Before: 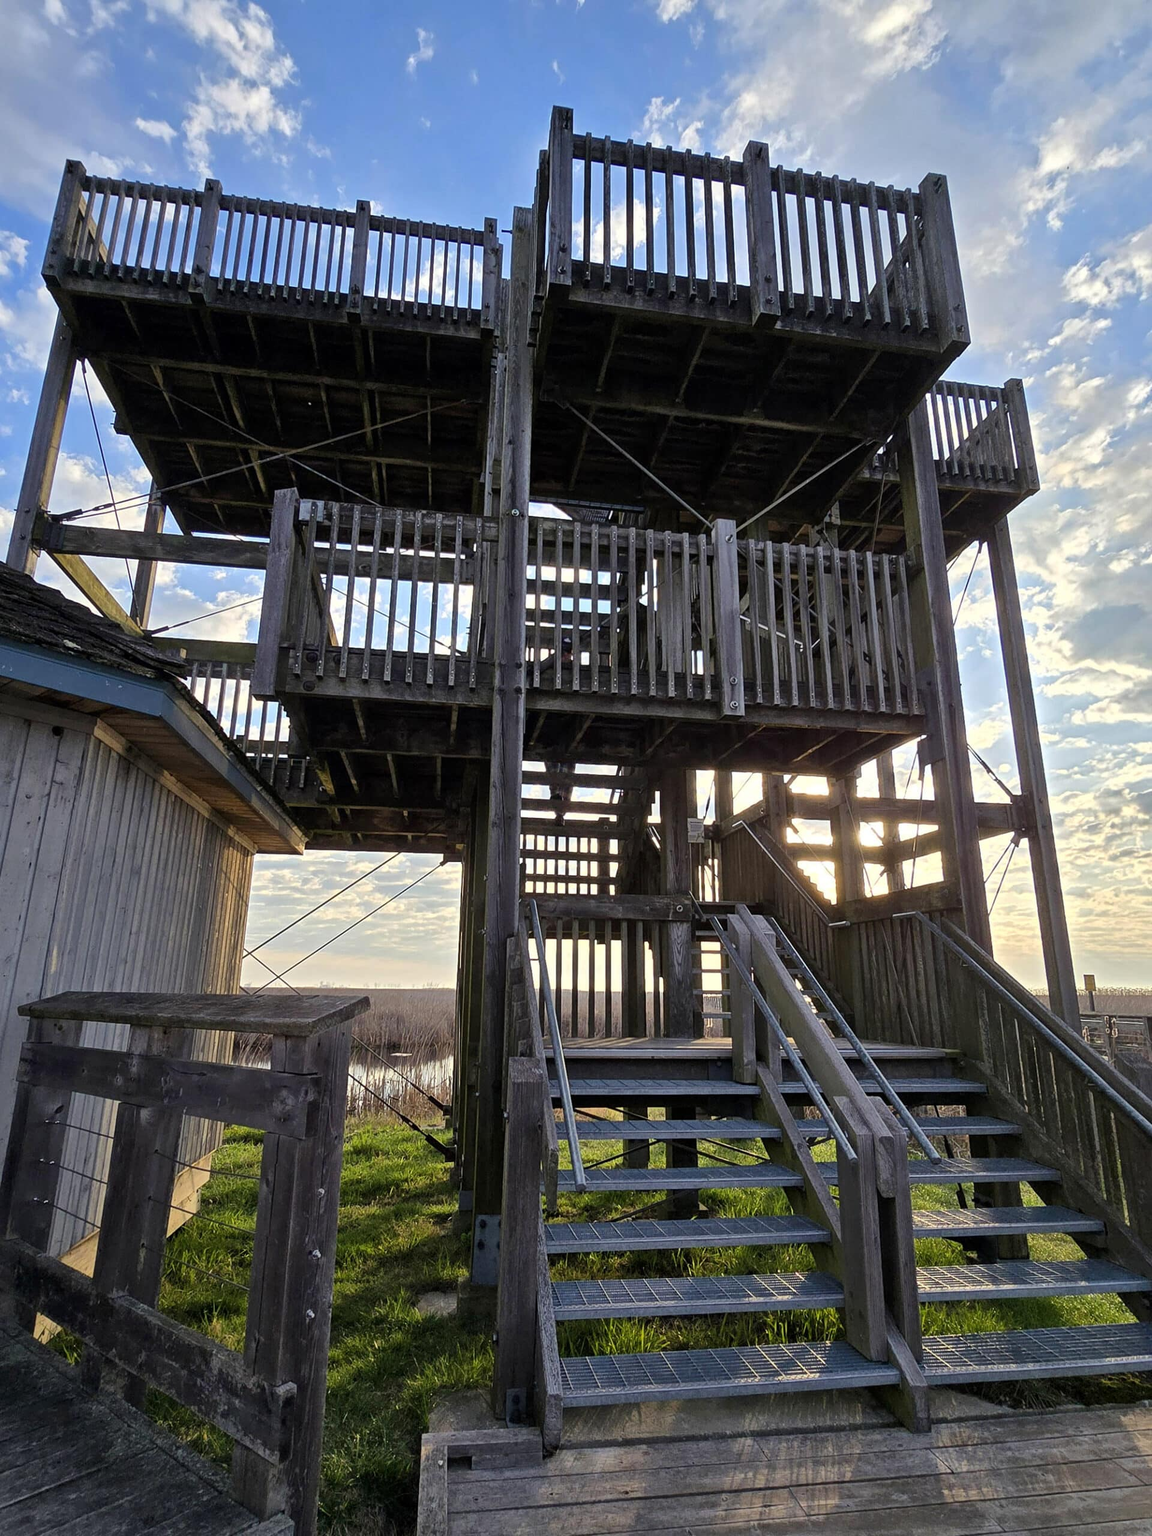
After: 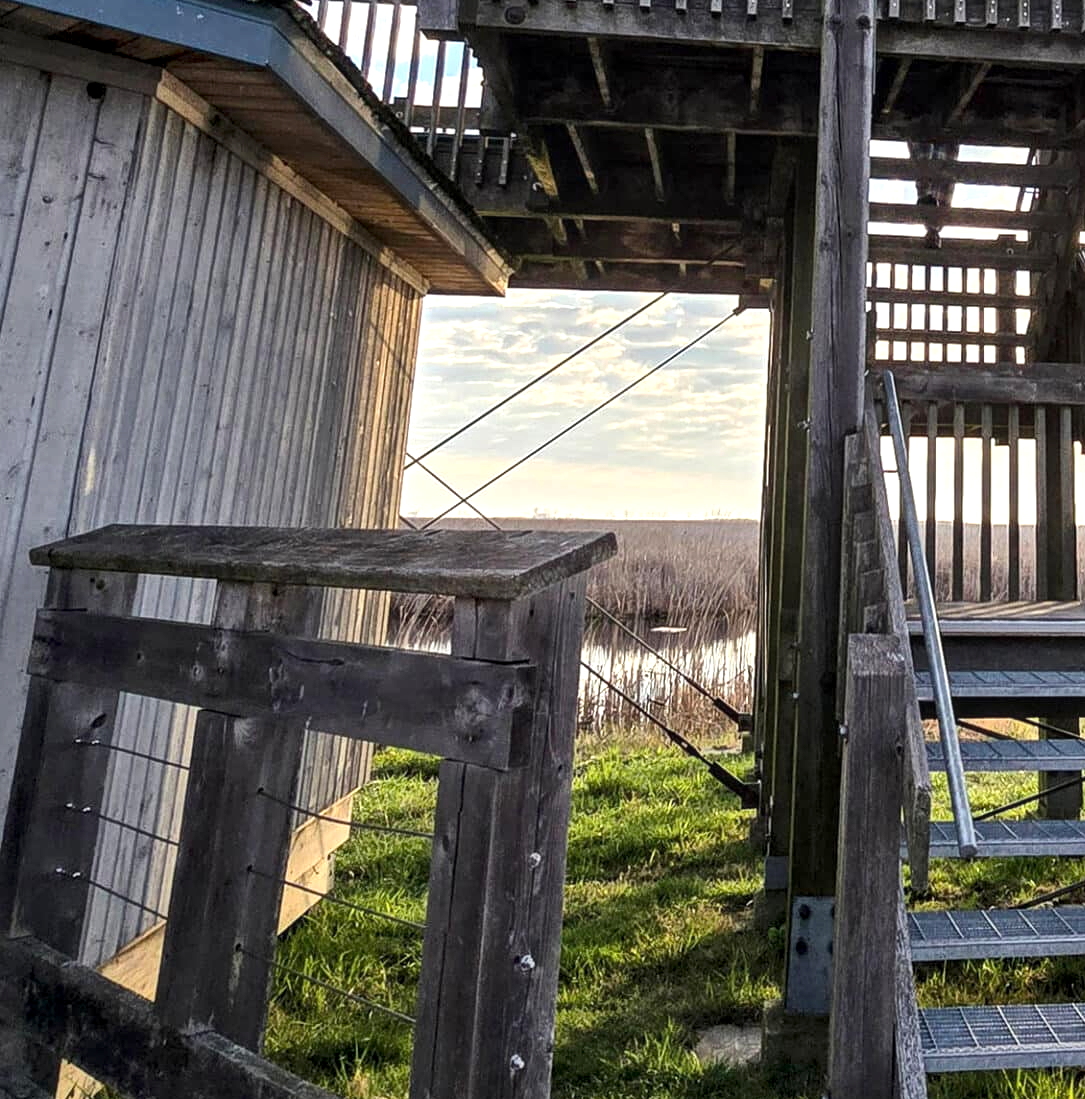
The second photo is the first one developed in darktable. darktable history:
exposure: exposure 0.608 EV, compensate highlight preservation false
contrast brightness saturation: contrast 0.109, saturation -0.174
crop: top 44.063%, right 43.467%, bottom 12.999%
local contrast: on, module defaults
